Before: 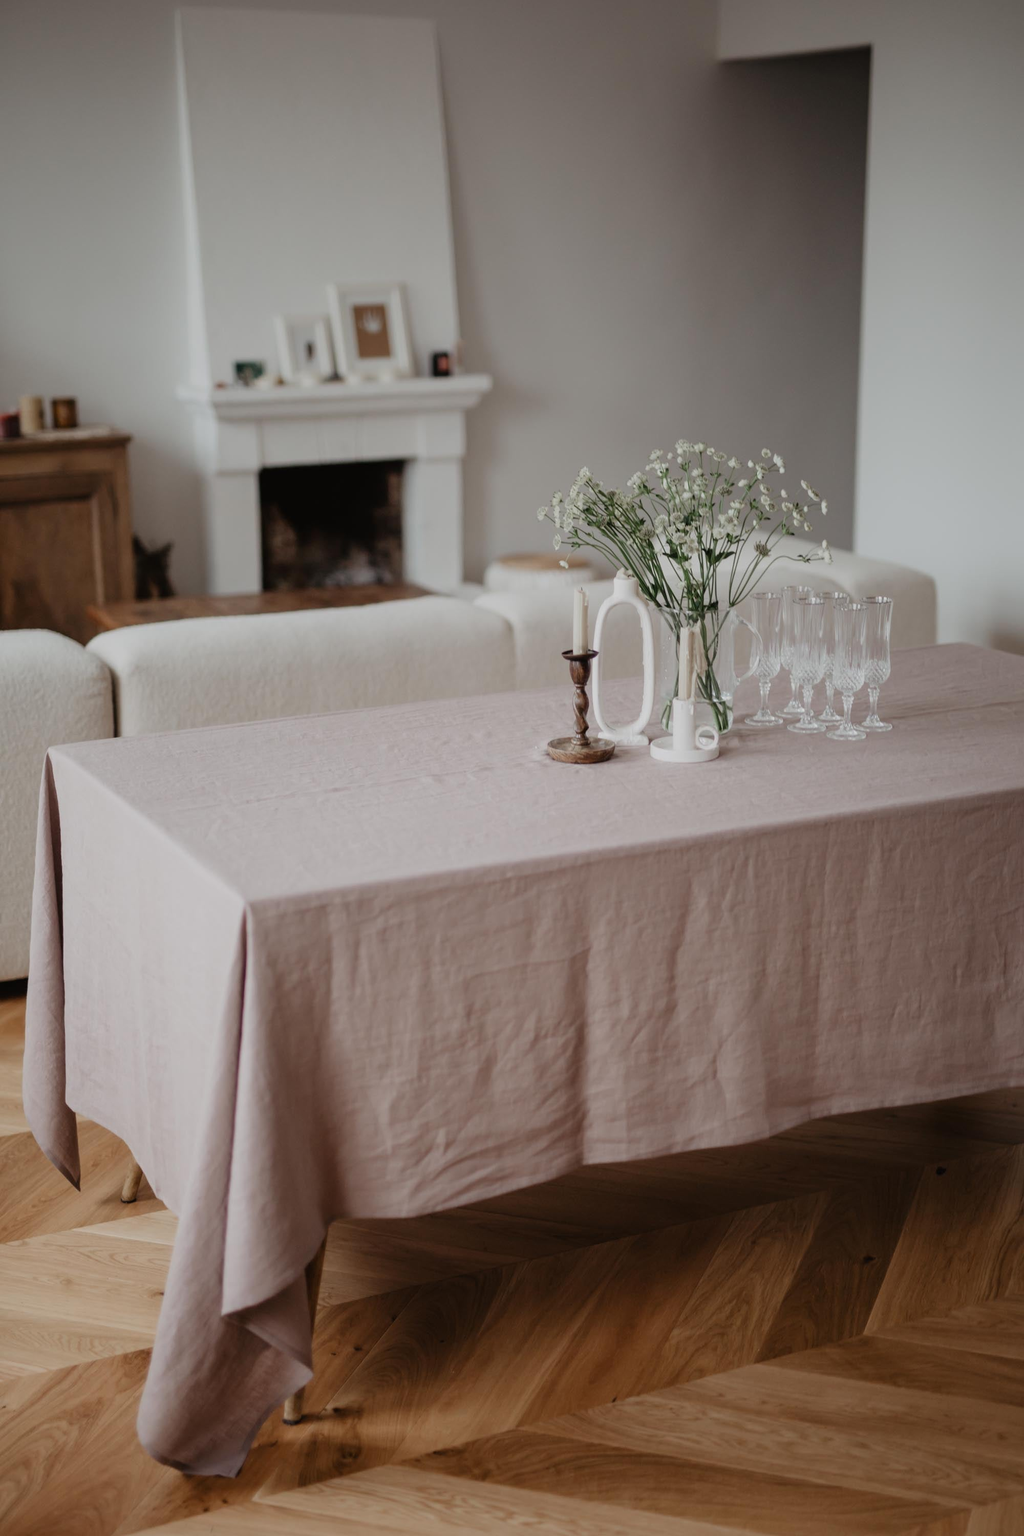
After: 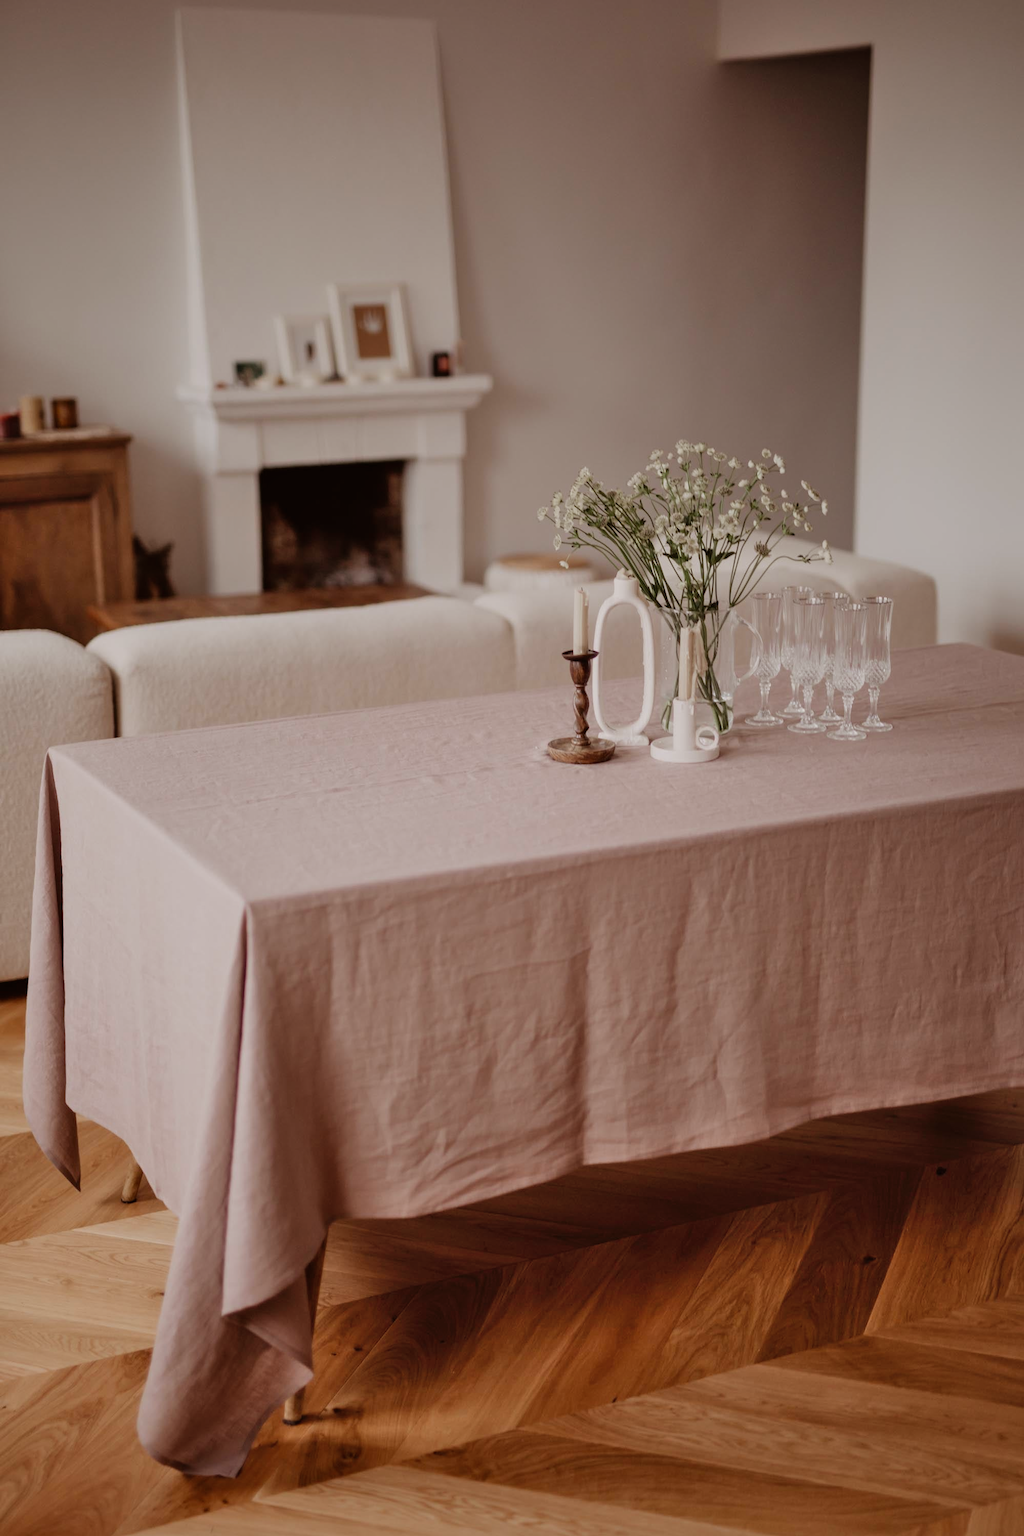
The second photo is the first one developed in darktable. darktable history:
shadows and highlights: shadows 52.34, highlights -28.23, soften with gaussian
rgb levels: mode RGB, independent channels, levels [[0, 0.5, 1], [0, 0.521, 1], [0, 0.536, 1]]
